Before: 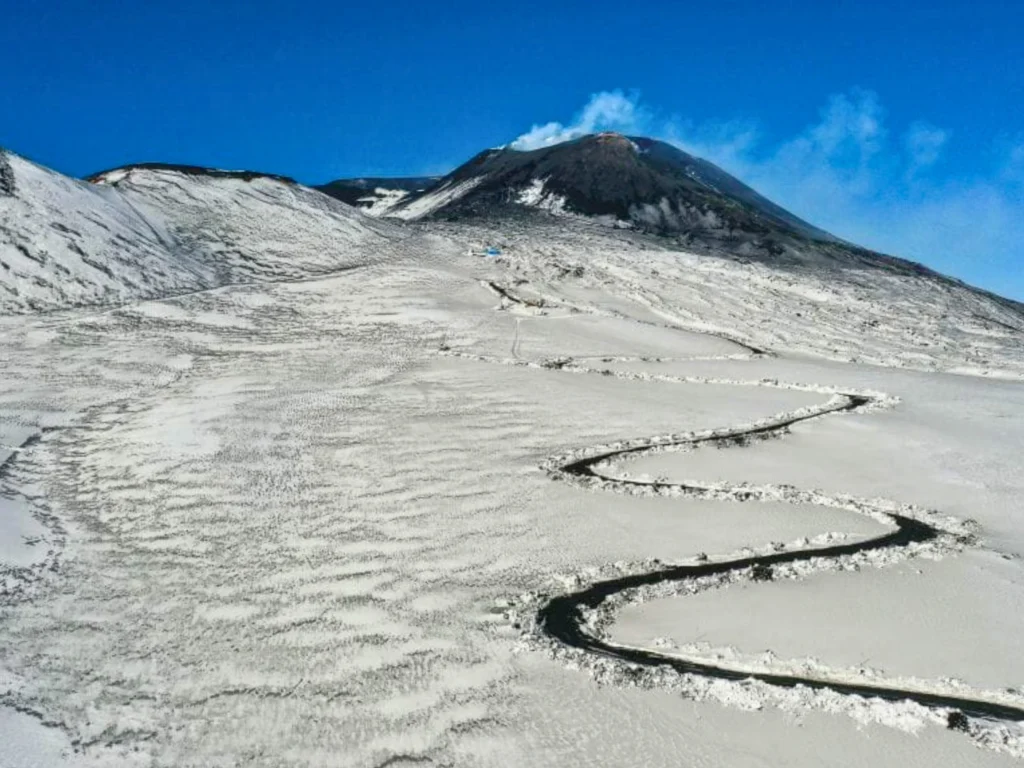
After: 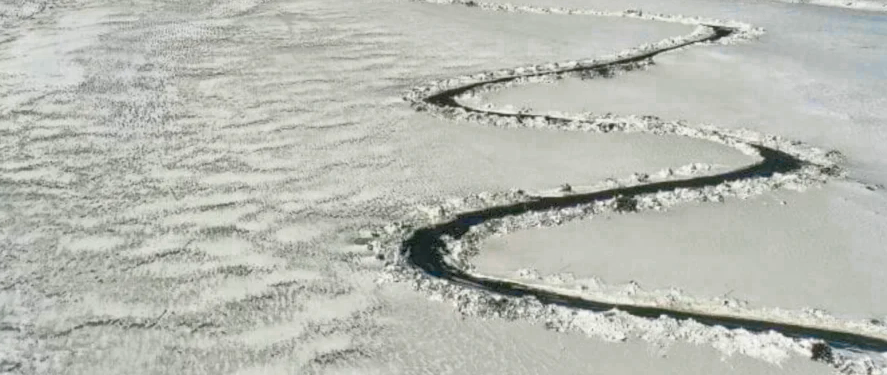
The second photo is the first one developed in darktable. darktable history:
crop and rotate: left 13.306%, top 48.129%, bottom 2.928%
tone equalizer: -7 EV 0.15 EV, -6 EV 0.6 EV, -5 EV 1.15 EV, -4 EV 1.33 EV, -3 EV 1.15 EV, -2 EV 0.6 EV, -1 EV 0.15 EV, mask exposure compensation -0.5 EV
color zones: curves: ch0 [(0, 0.553) (0.123, 0.58) (0.23, 0.419) (0.468, 0.155) (0.605, 0.132) (0.723, 0.063) (0.833, 0.172) (0.921, 0.468)]; ch1 [(0.025, 0.645) (0.229, 0.584) (0.326, 0.551) (0.537, 0.446) (0.599, 0.911) (0.708, 1) (0.805, 0.944)]; ch2 [(0.086, 0.468) (0.254, 0.464) (0.638, 0.564) (0.702, 0.592) (0.768, 0.564)]
